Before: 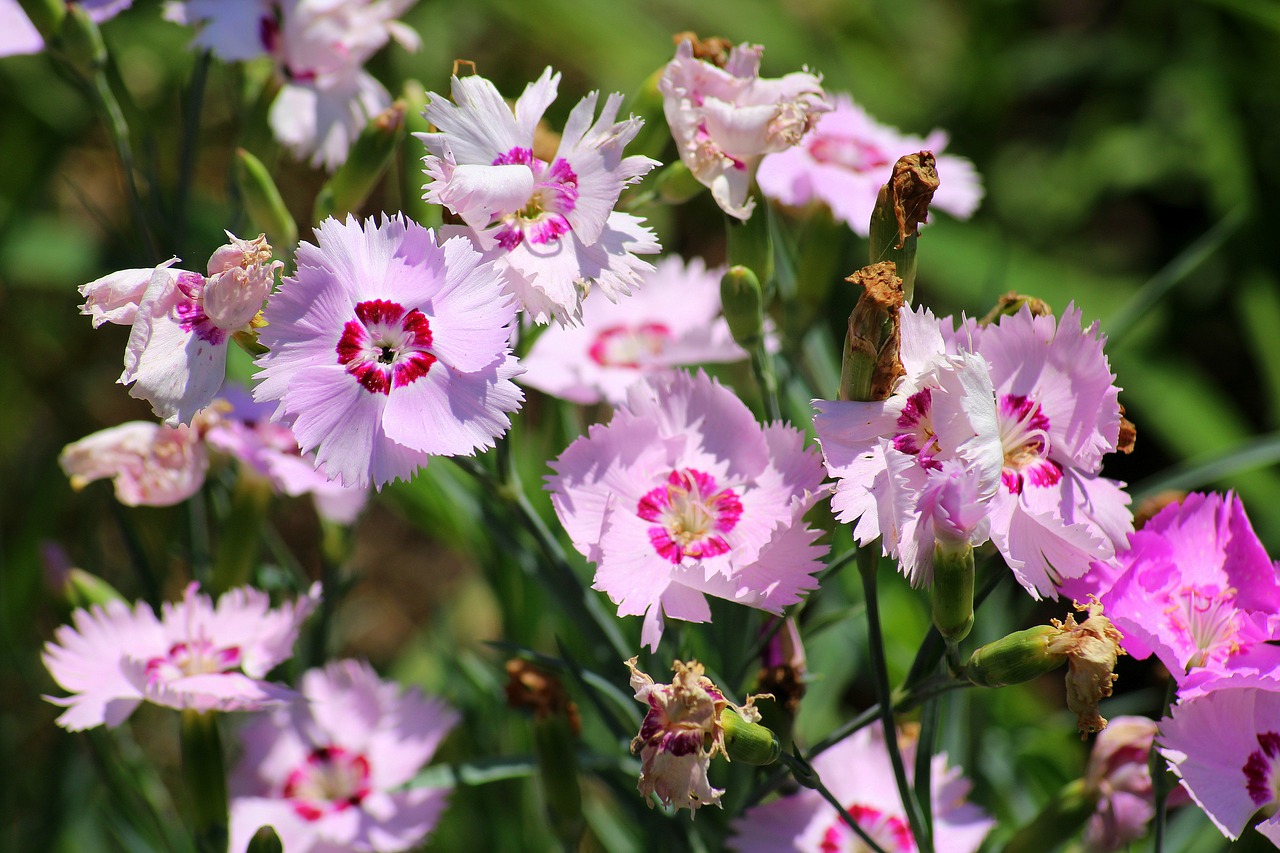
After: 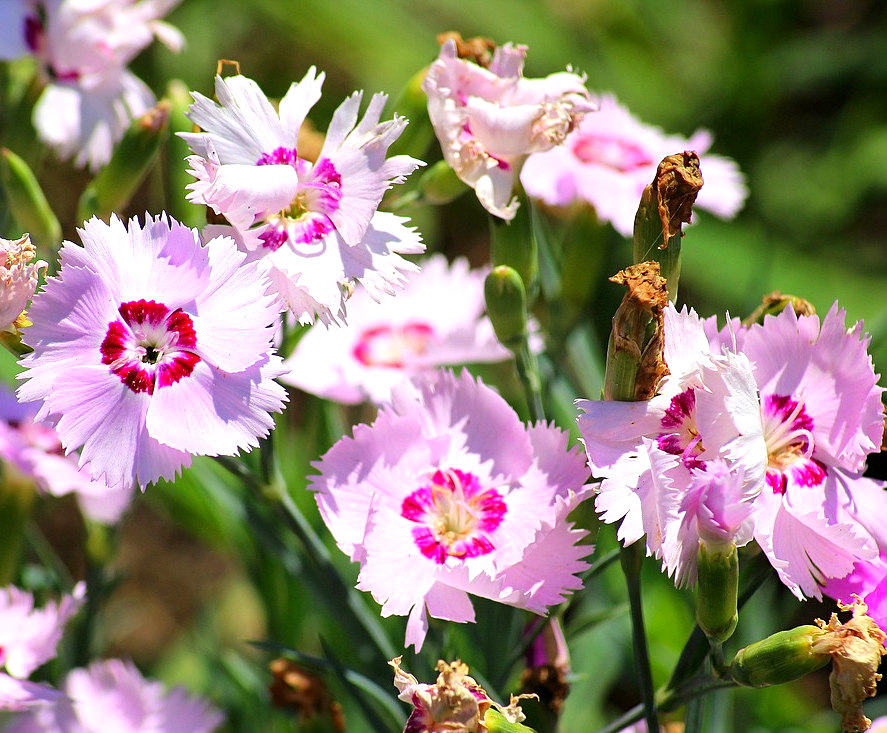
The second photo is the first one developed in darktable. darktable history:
contrast brightness saturation: contrast 0.04, saturation 0.07
exposure: black level correction 0.001, exposure 0.5 EV, compensate exposure bias true, compensate highlight preservation false
sharpen: amount 0.2
crop: left 18.479%, right 12.2%, bottom 13.971%
